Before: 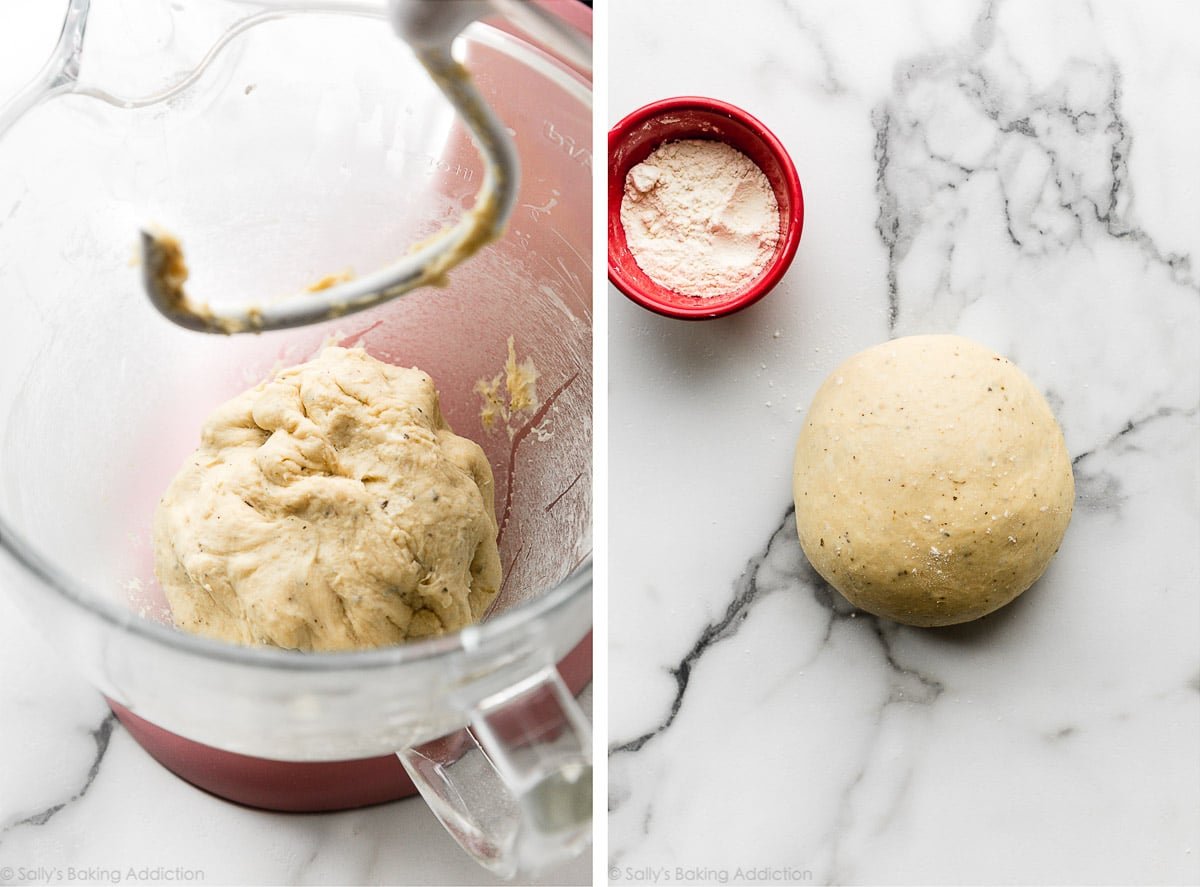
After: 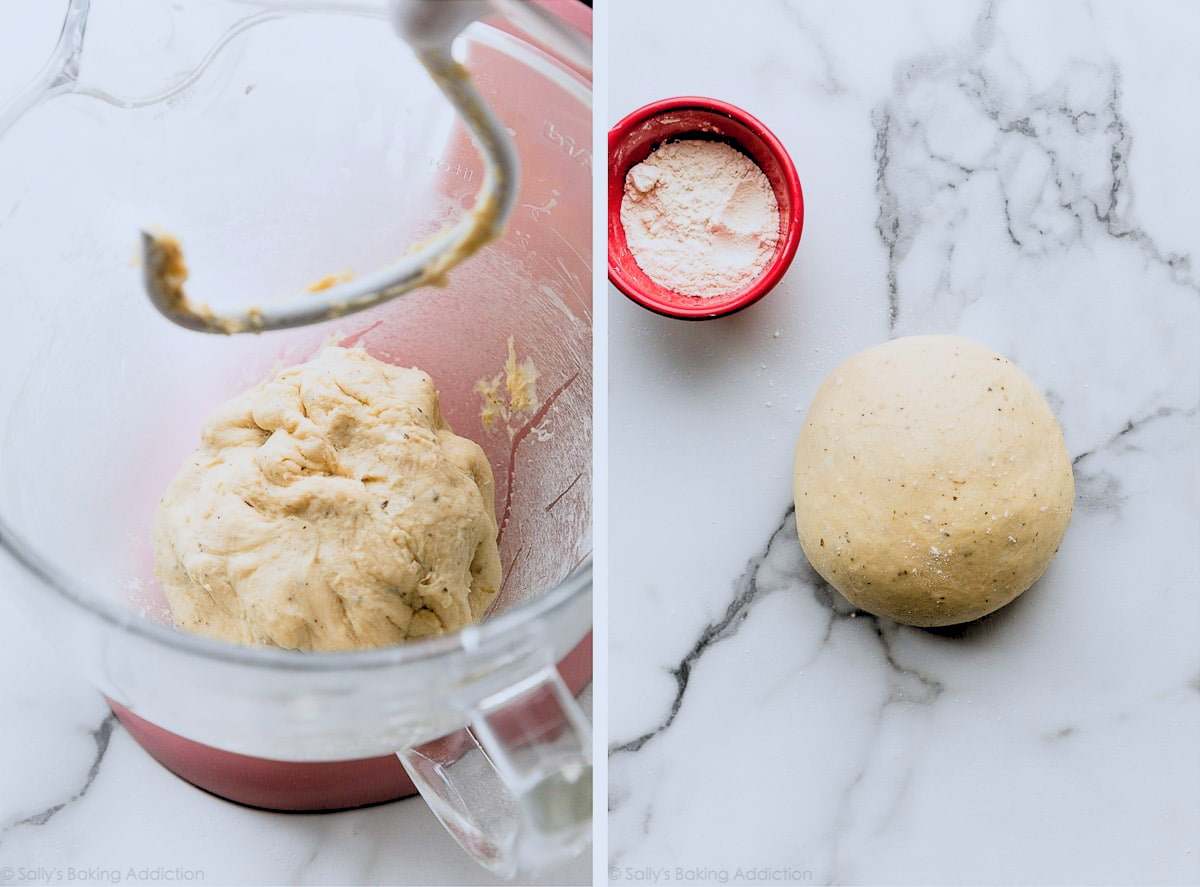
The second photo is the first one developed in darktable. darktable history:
exposure: compensate highlight preservation false
rgb levels: preserve colors sum RGB, levels [[0.038, 0.433, 0.934], [0, 0.5, 1], [0, 0.5, 1]]
color correction: highlights a* -0.772, highlights b* -8.92
filmic rgb: black relative exposure -16 EV, white relative exposure 2.93 EV, hardness 10.04, color science v6 (2022)
white balance: emerald 1
